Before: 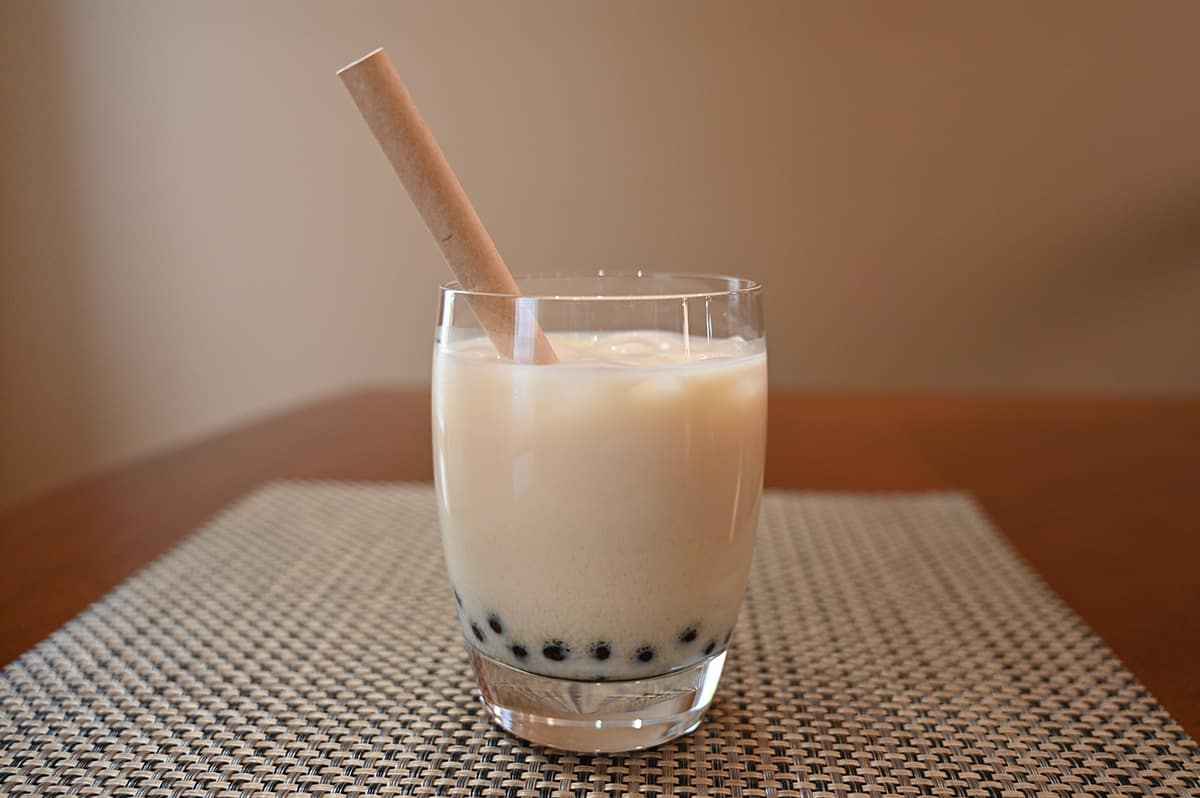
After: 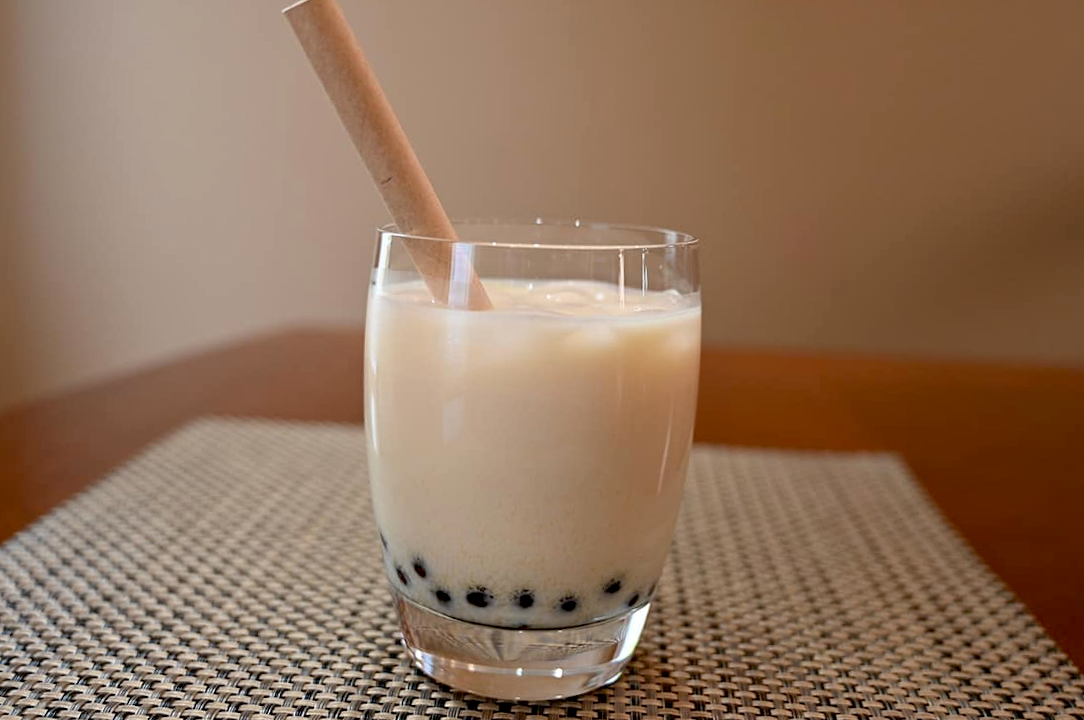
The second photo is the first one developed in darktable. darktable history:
crop and rotate: angle -2.16°, left 3.145%, top 4.123%, right 1.466%, bottom 0.522%
exposure: black level correction 0.011, compensate exposure bias true, compensate highlight preservation false
